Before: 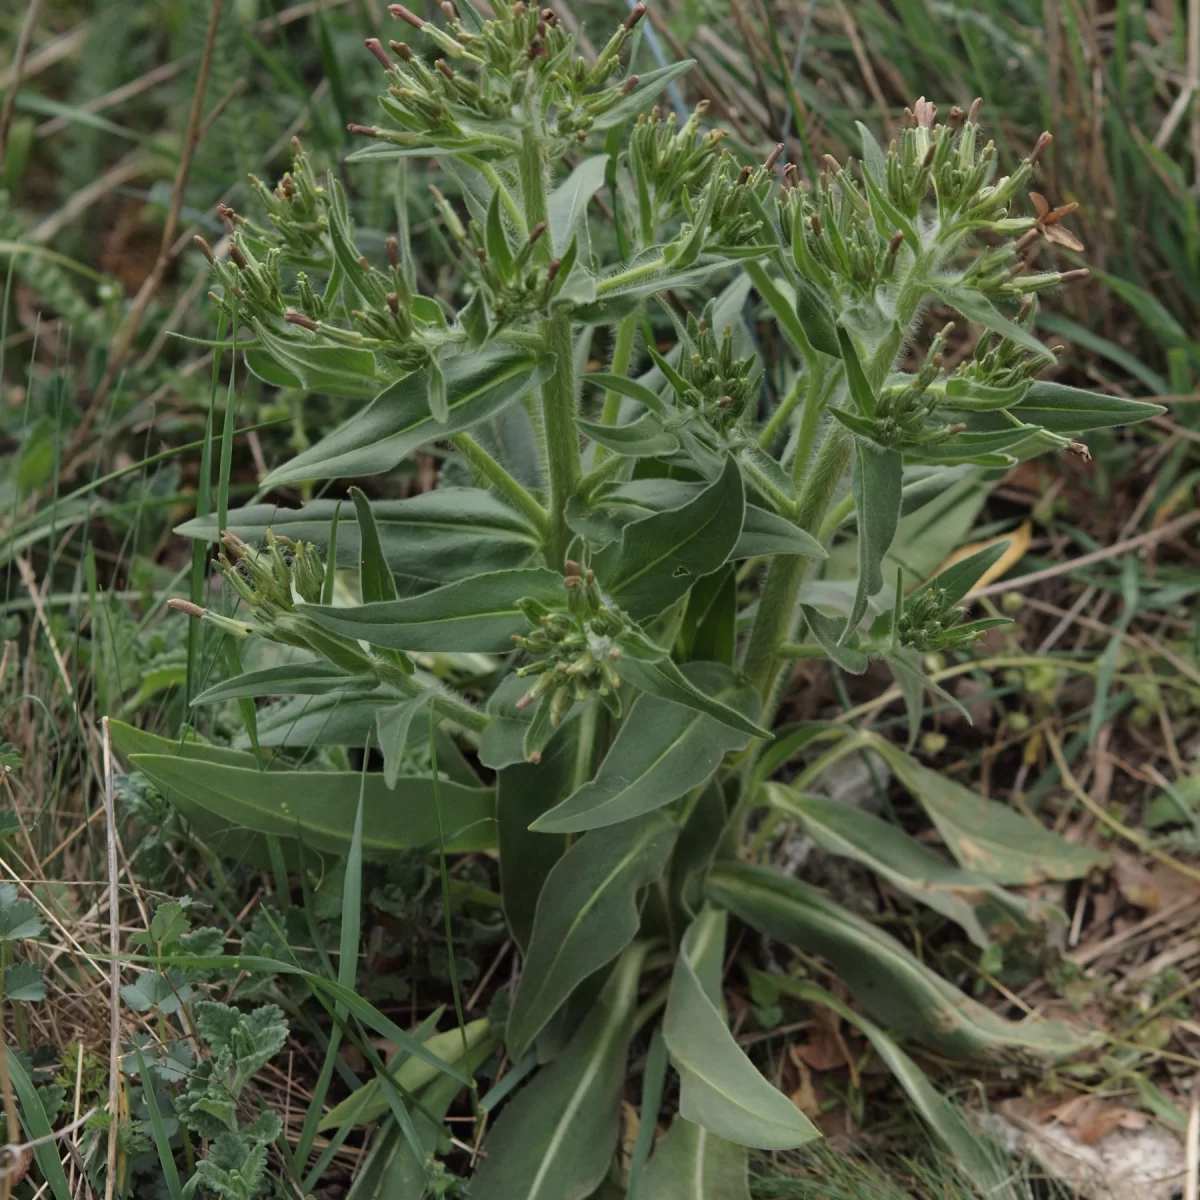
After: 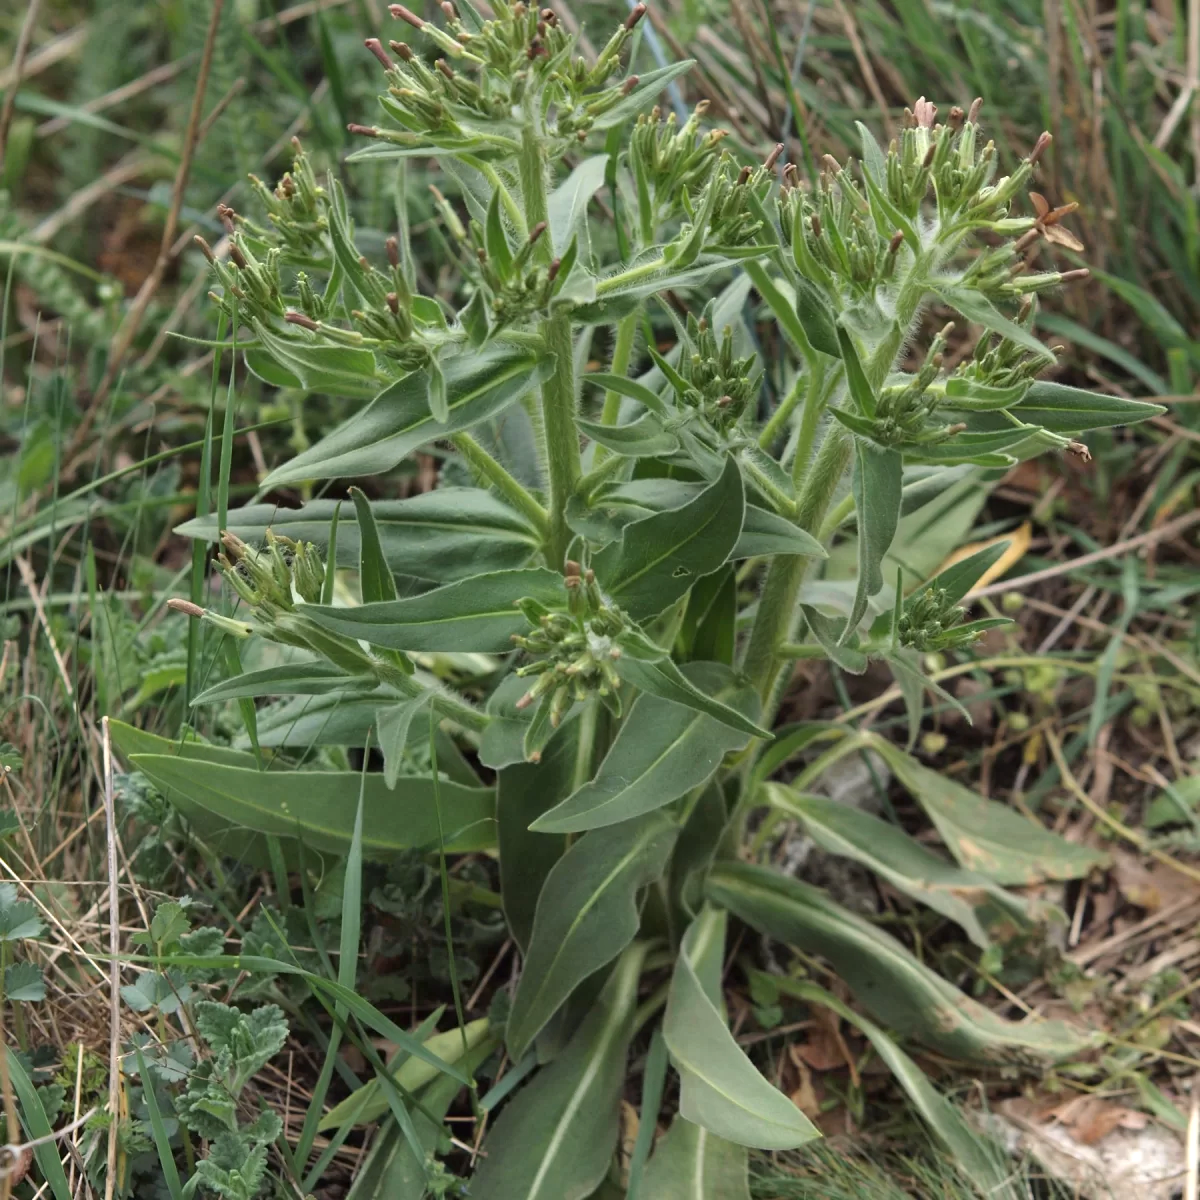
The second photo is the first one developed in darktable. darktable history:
exposure: exposure 0.557 EV, compensate highlight preservation false
